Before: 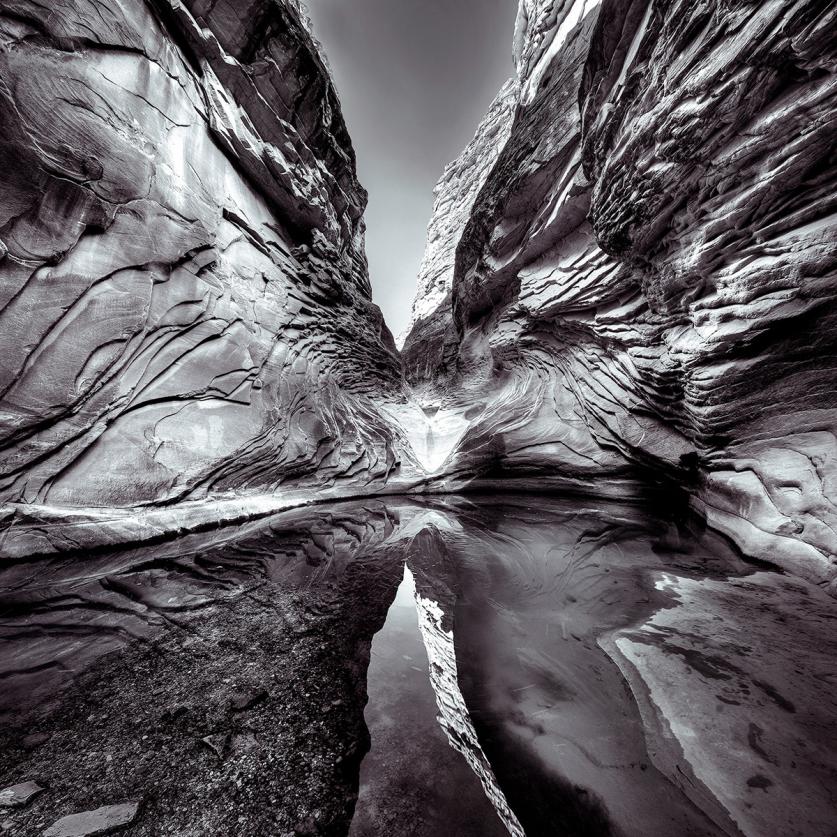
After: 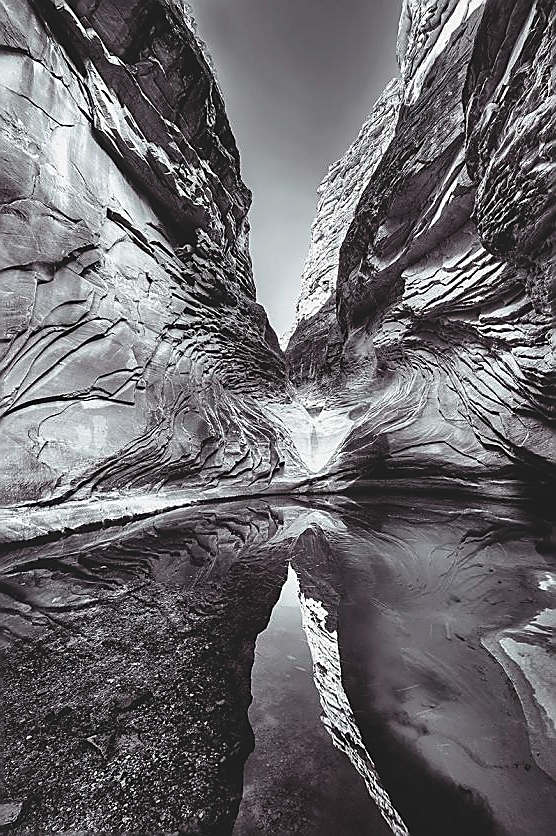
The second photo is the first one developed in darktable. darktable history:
exposure: black level correction -0.015, exposure -0.133 EV, compensate highlight preservation false
crop and rotate: left 13.893%, right 19.619%
sharpen: radius 1.401, amount 1.264, threshold 0.722
